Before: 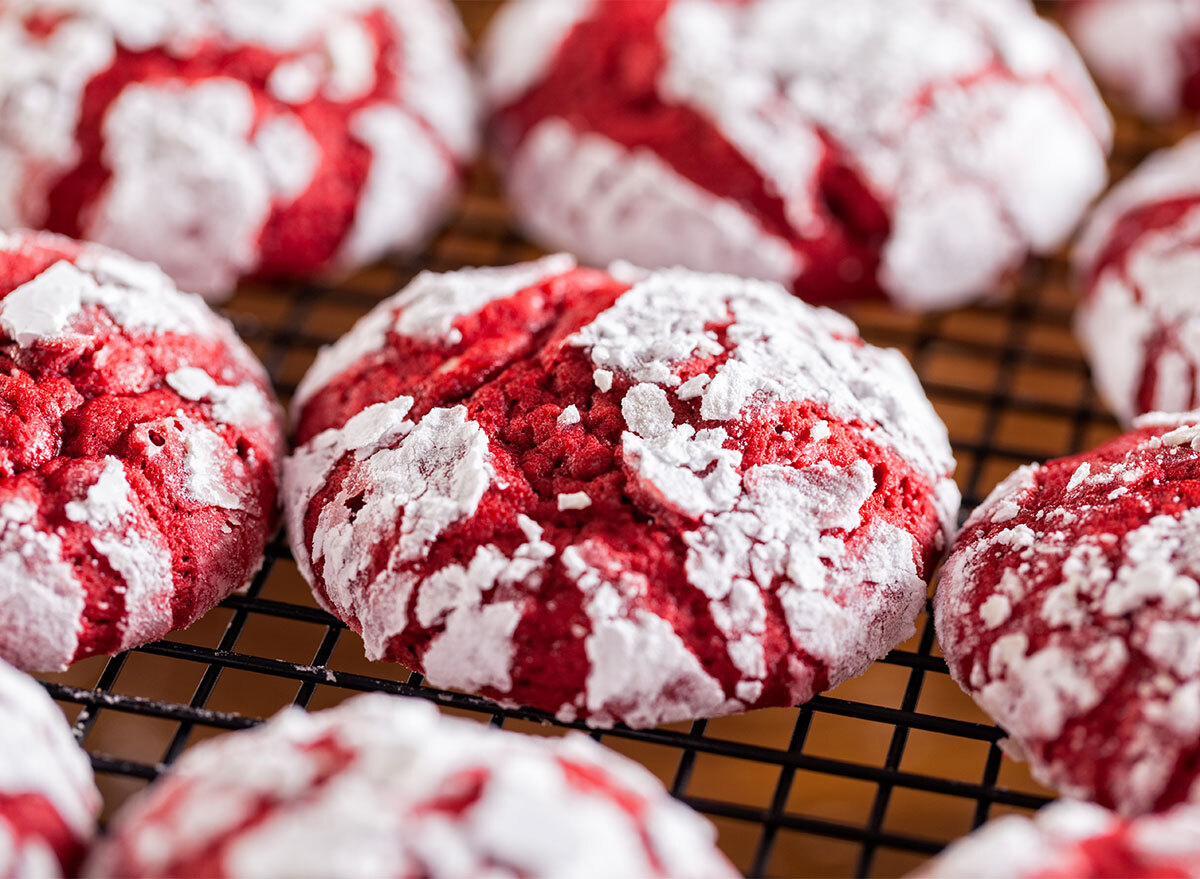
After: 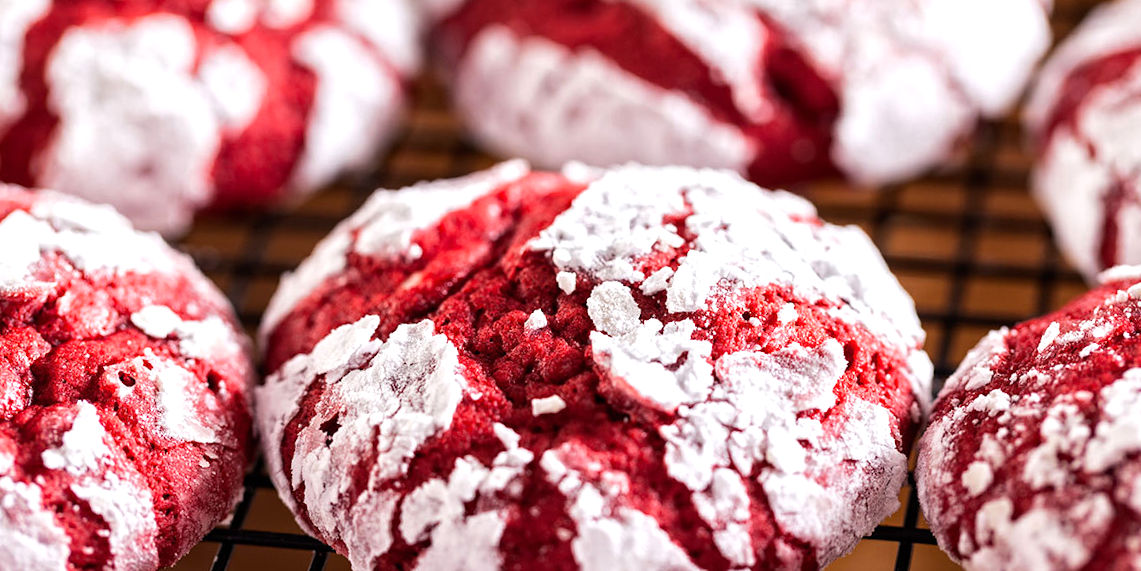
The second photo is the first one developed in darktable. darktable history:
tone equalizer: -8 EV -0.417 EV, -7 EV -0.389 EV, -6 EV -0.333 EV, -5 EV -0.222 EV, -3 EV 0.222 EV, -2 EV 0.333 EV, -1 EV 0.389 EV, +0 EV 0.417 EV, edges refinement/feathering 500, mask exposure compensation -1.57 EV, preserve details no
rotate and perspective: rotation -5°, crop left 0.05, crop right 0.952, crop top 0.11, crop bottom 0.89
crop: left 0.387%, top 5.469%, bottom 19.809%
